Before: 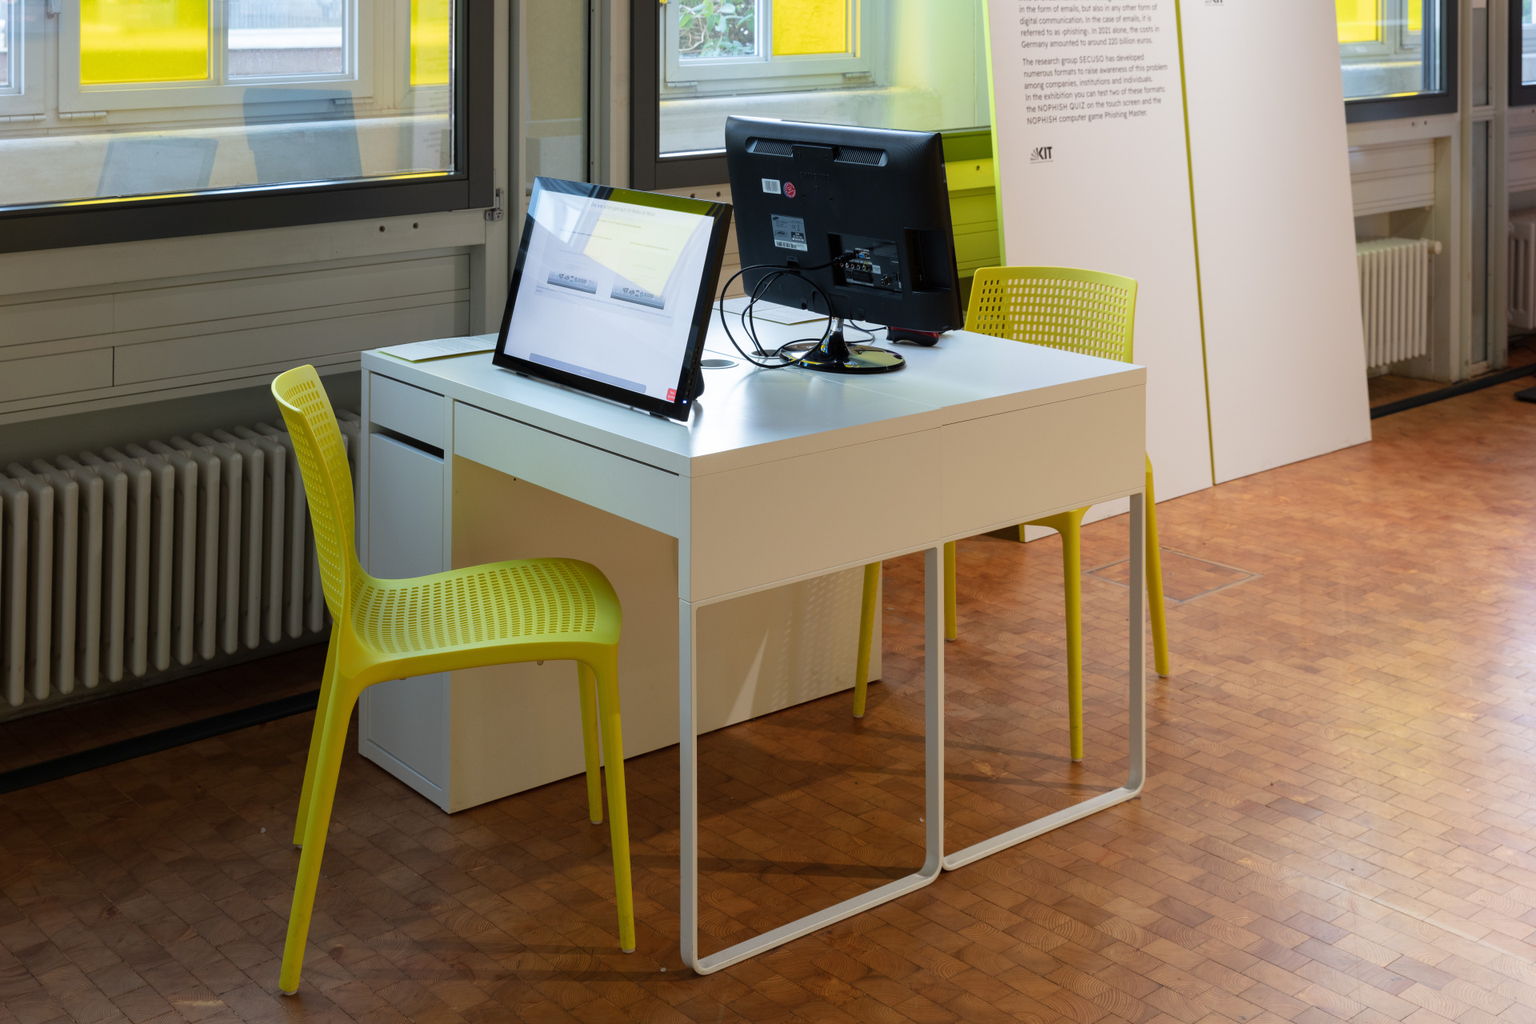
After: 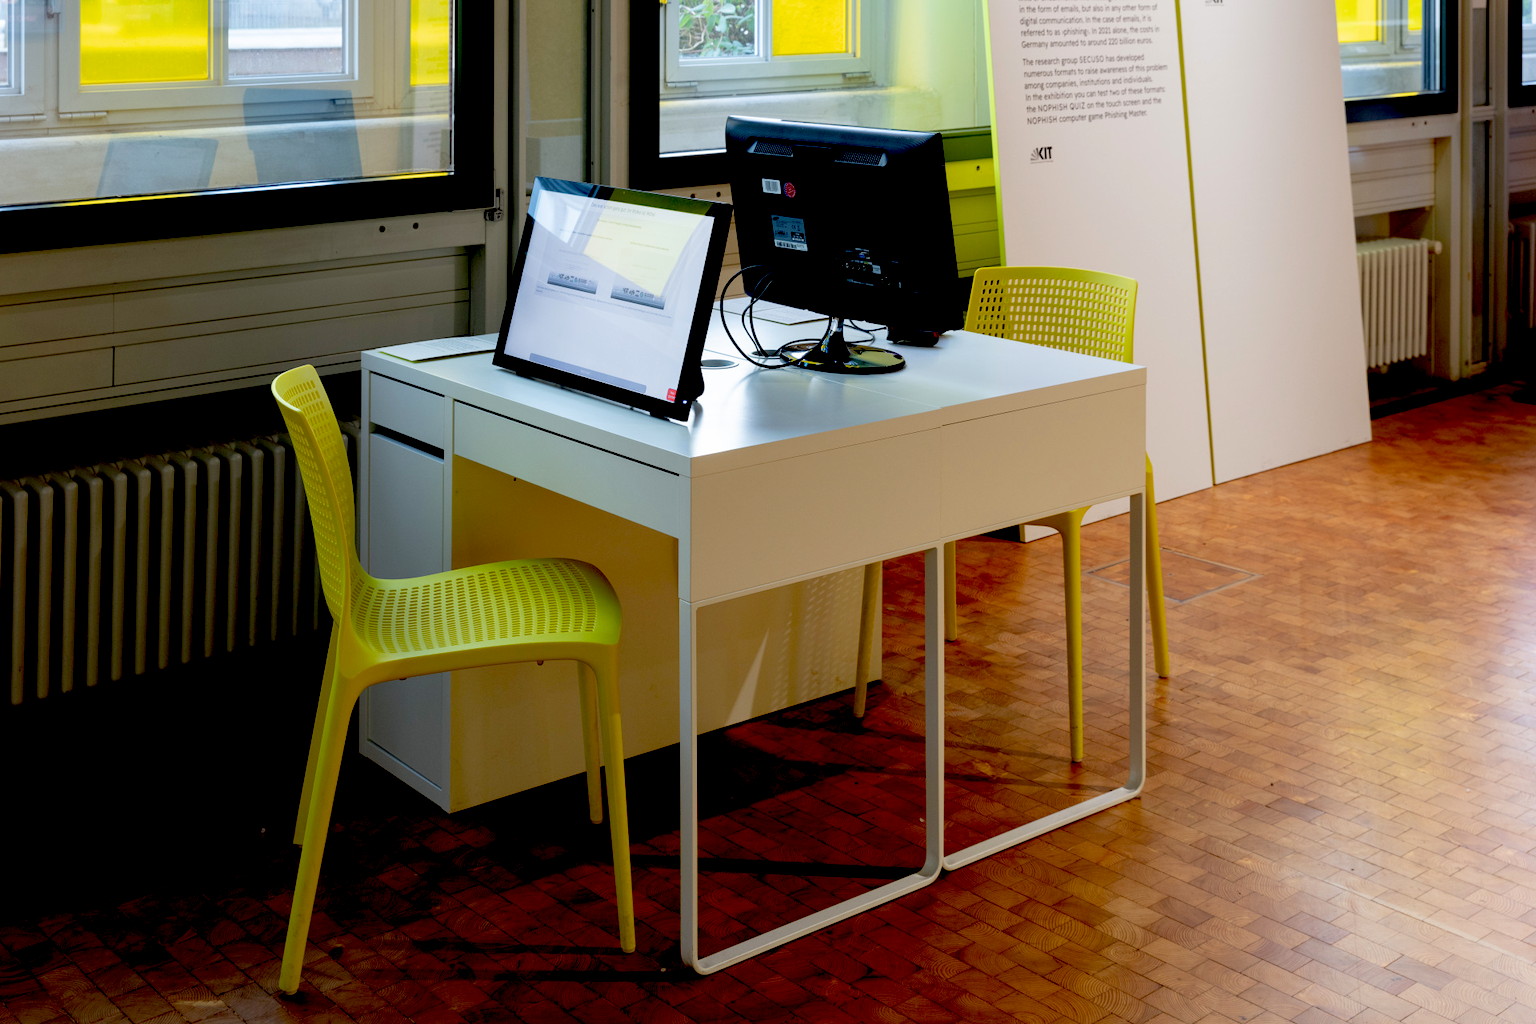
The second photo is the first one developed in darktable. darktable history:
exposure: black level correction 0.058, compensate highlight preservation false
